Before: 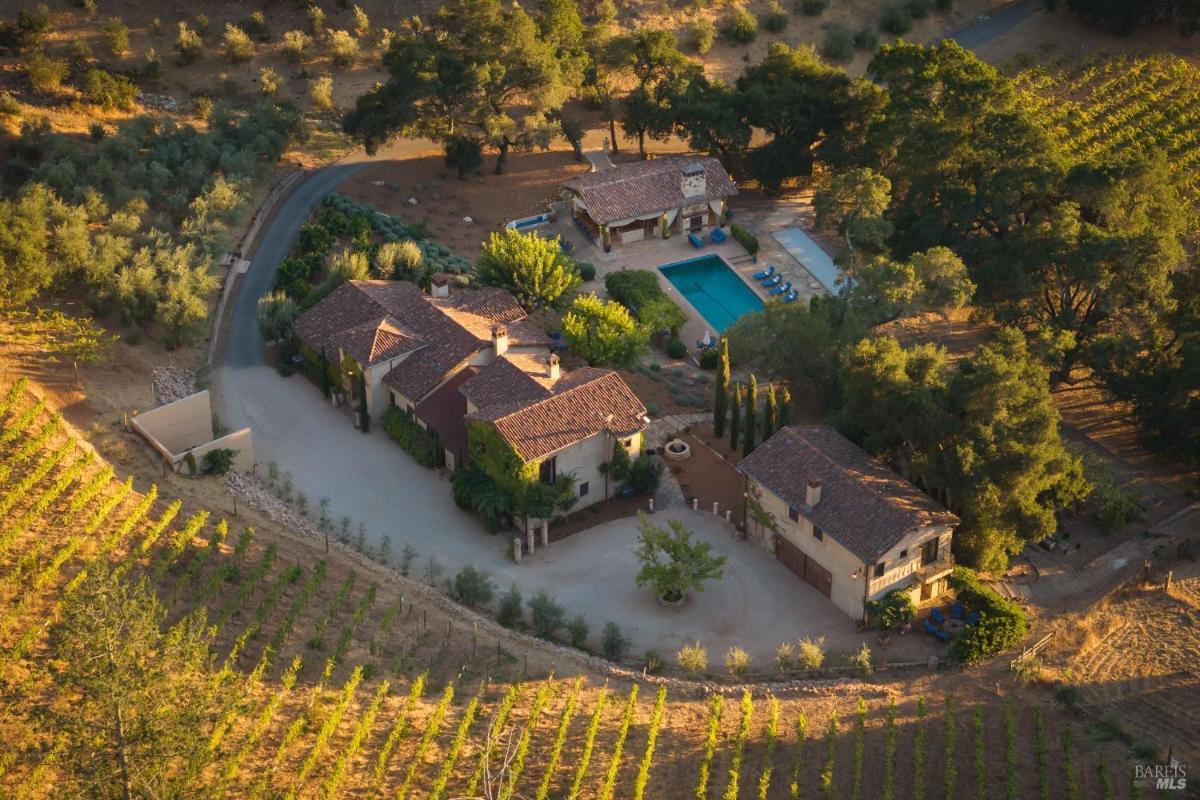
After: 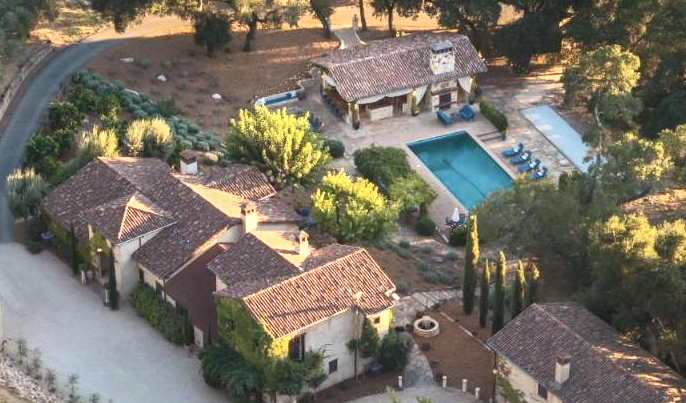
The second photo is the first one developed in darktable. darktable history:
contrast brightness saturation: contrast 0.39, brightness 0.53
crop: left 20.932%, top 15.471%, right 21.848%, bottom 34.081%
local contrast: on, module defaults
